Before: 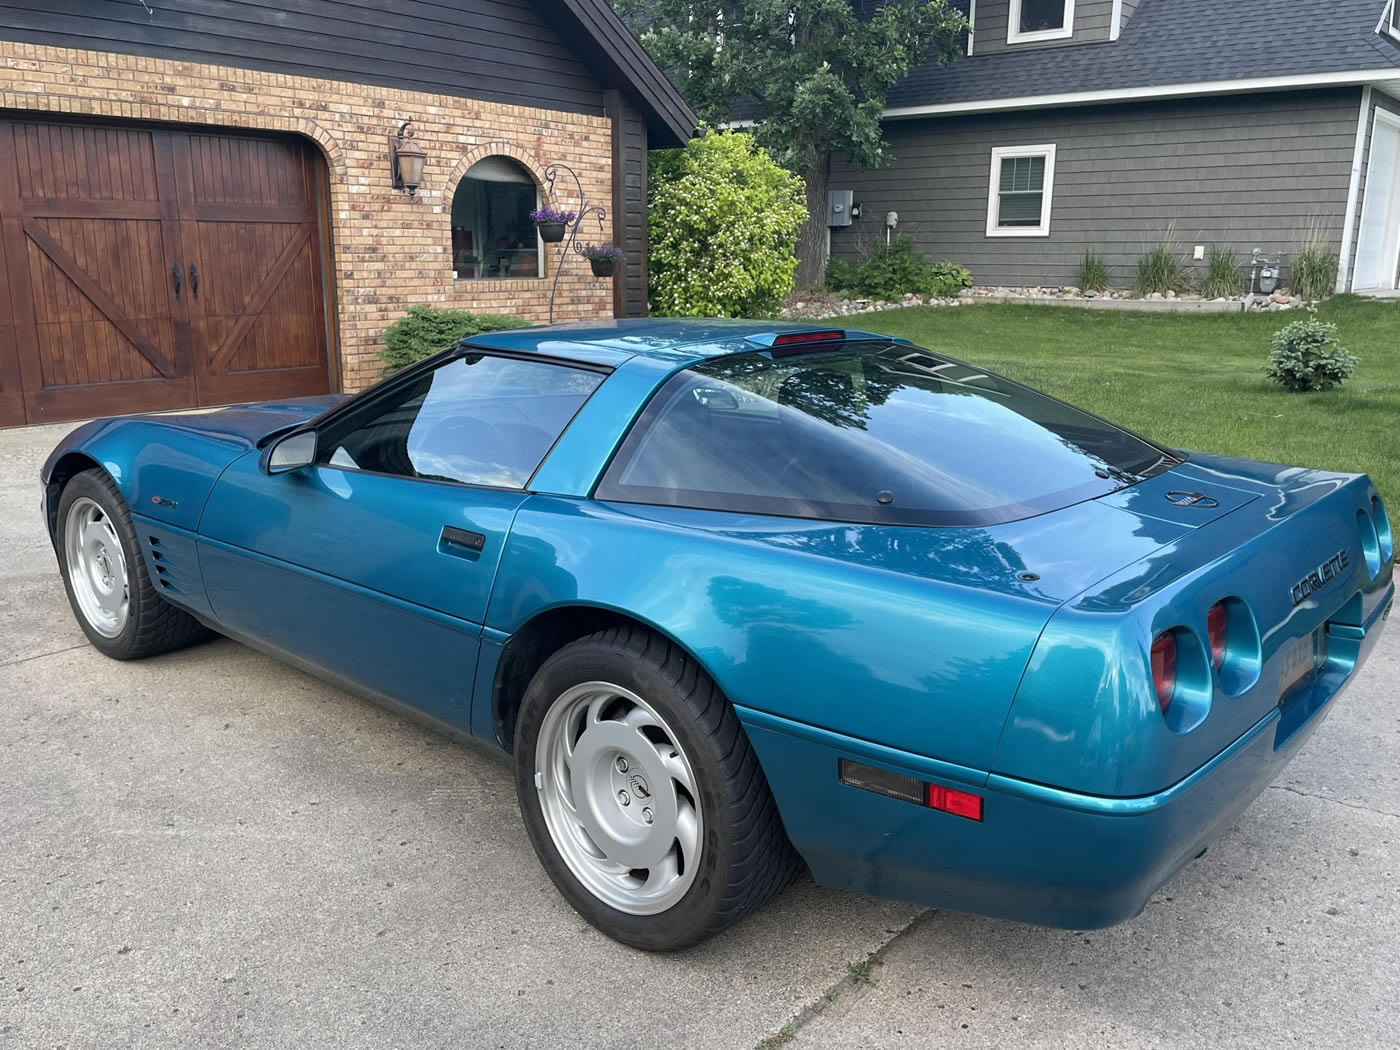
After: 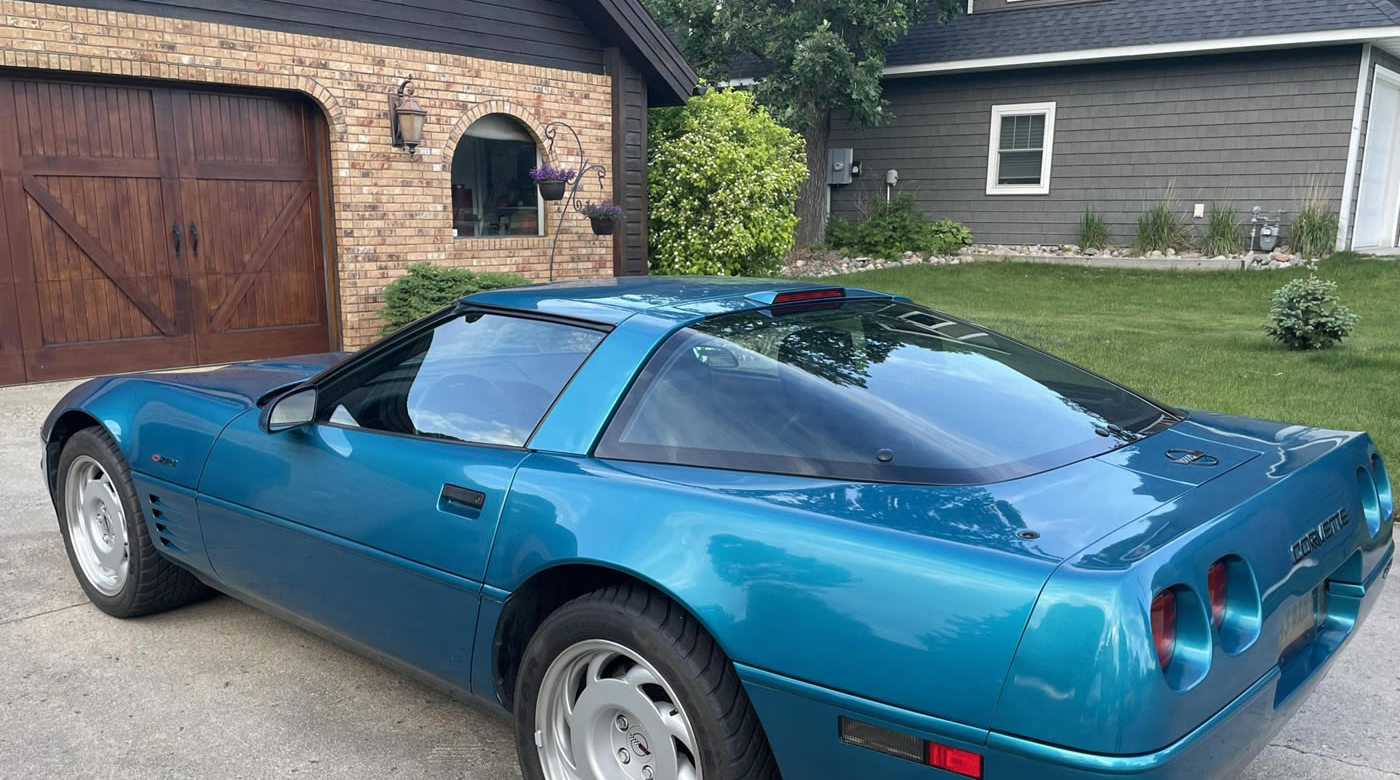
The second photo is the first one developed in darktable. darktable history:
crop: top 4.068%, bottom 21.569%
